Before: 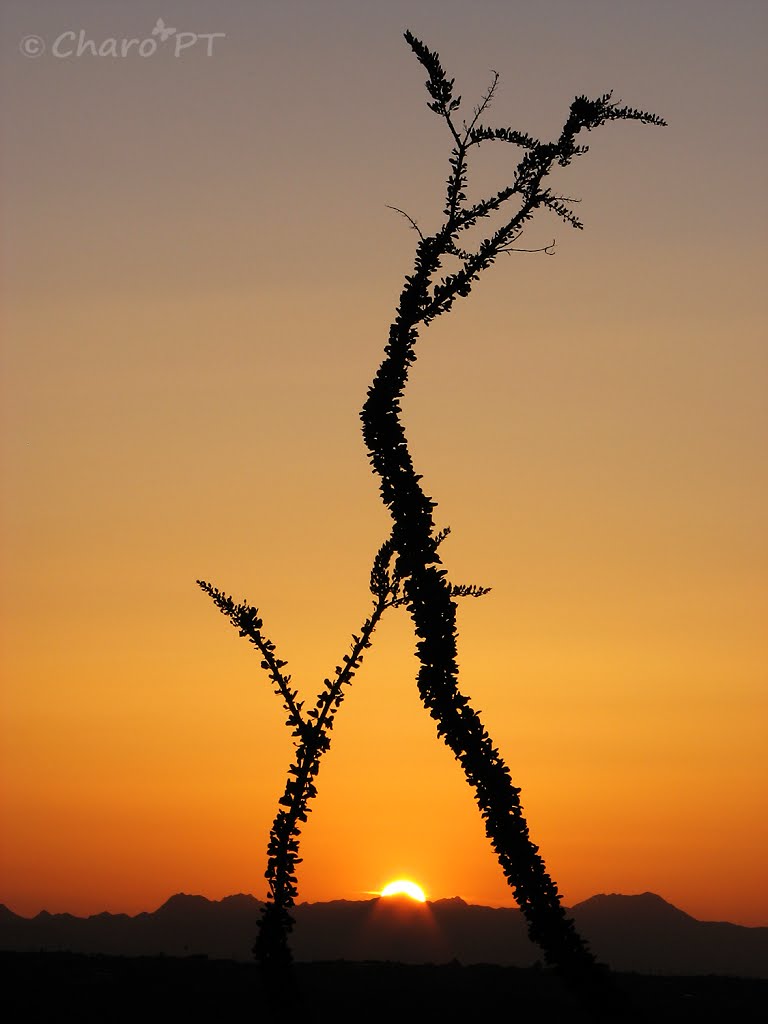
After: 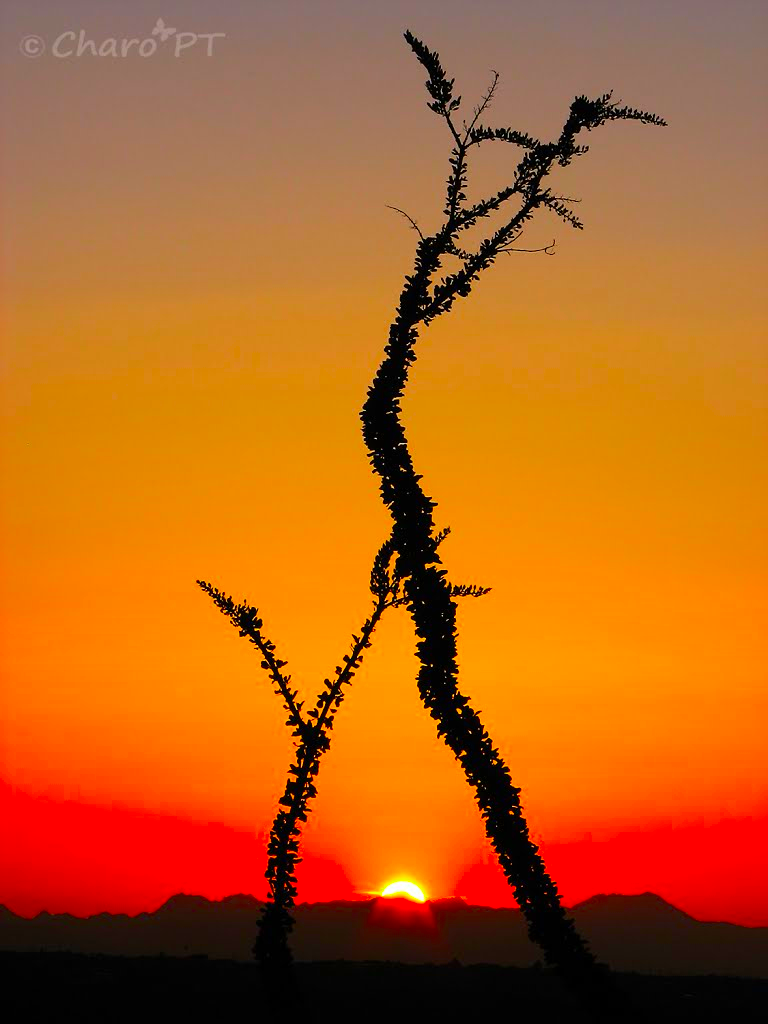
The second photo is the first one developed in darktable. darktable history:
color correction: highlights b* -0.023, saturation 2.2
